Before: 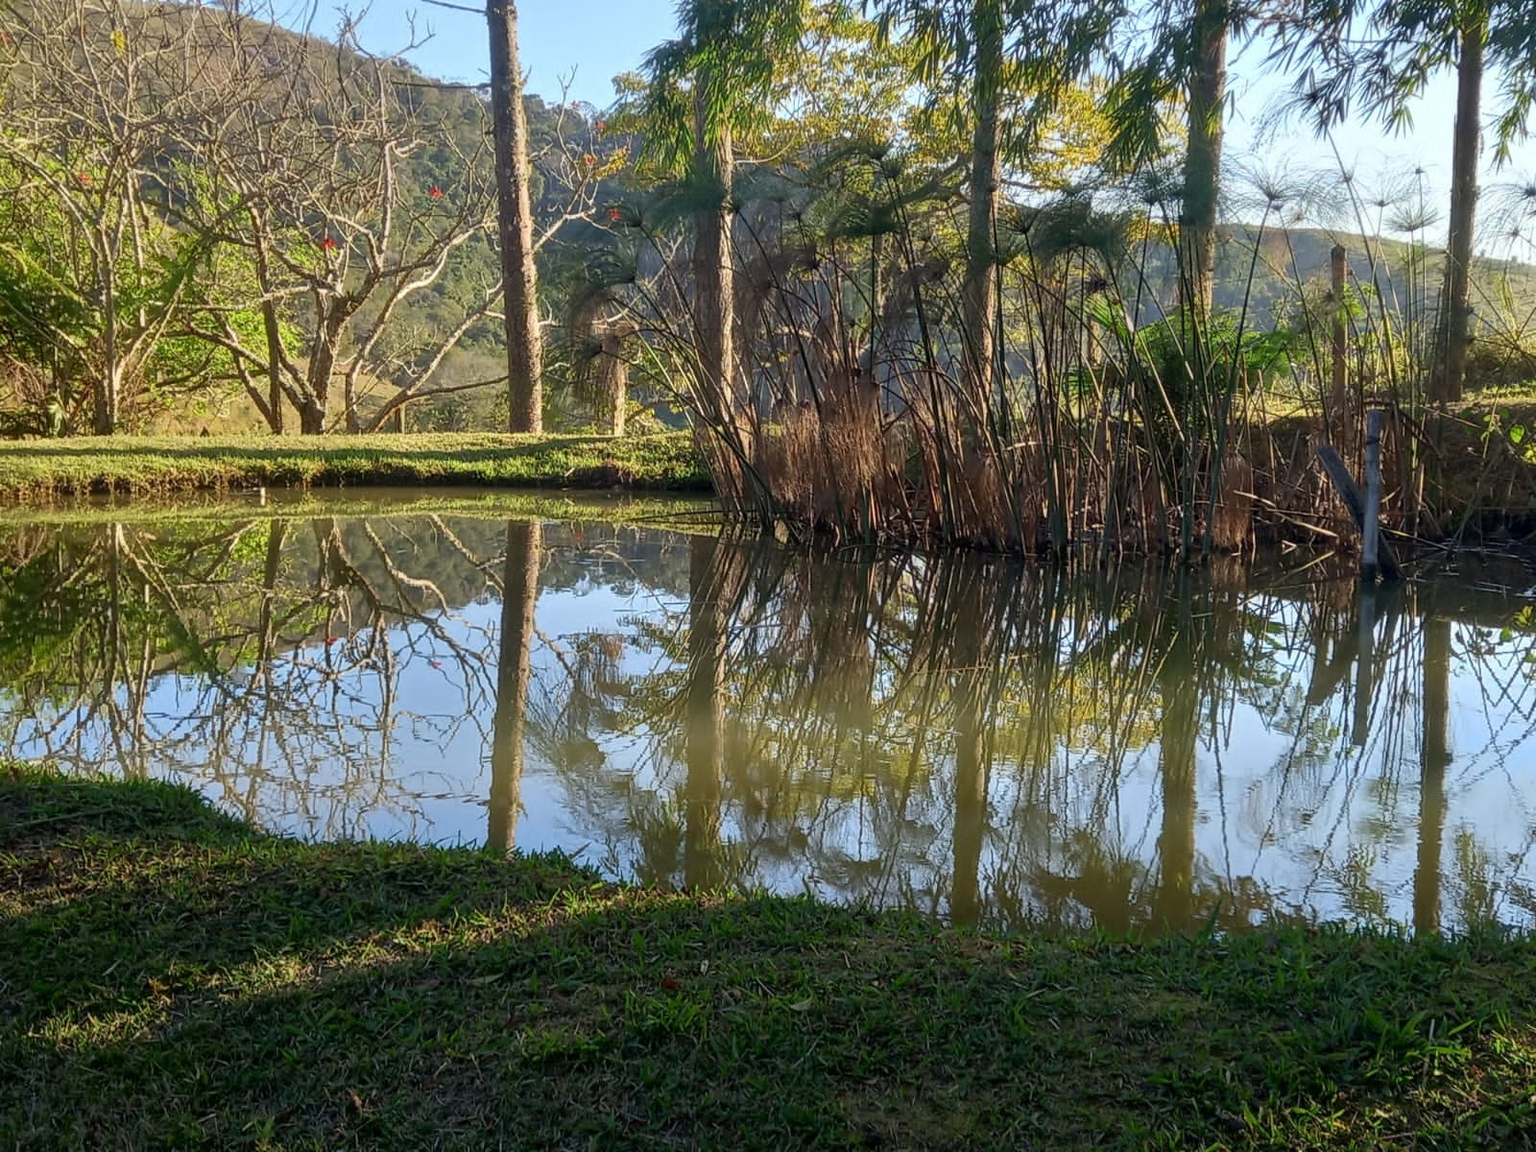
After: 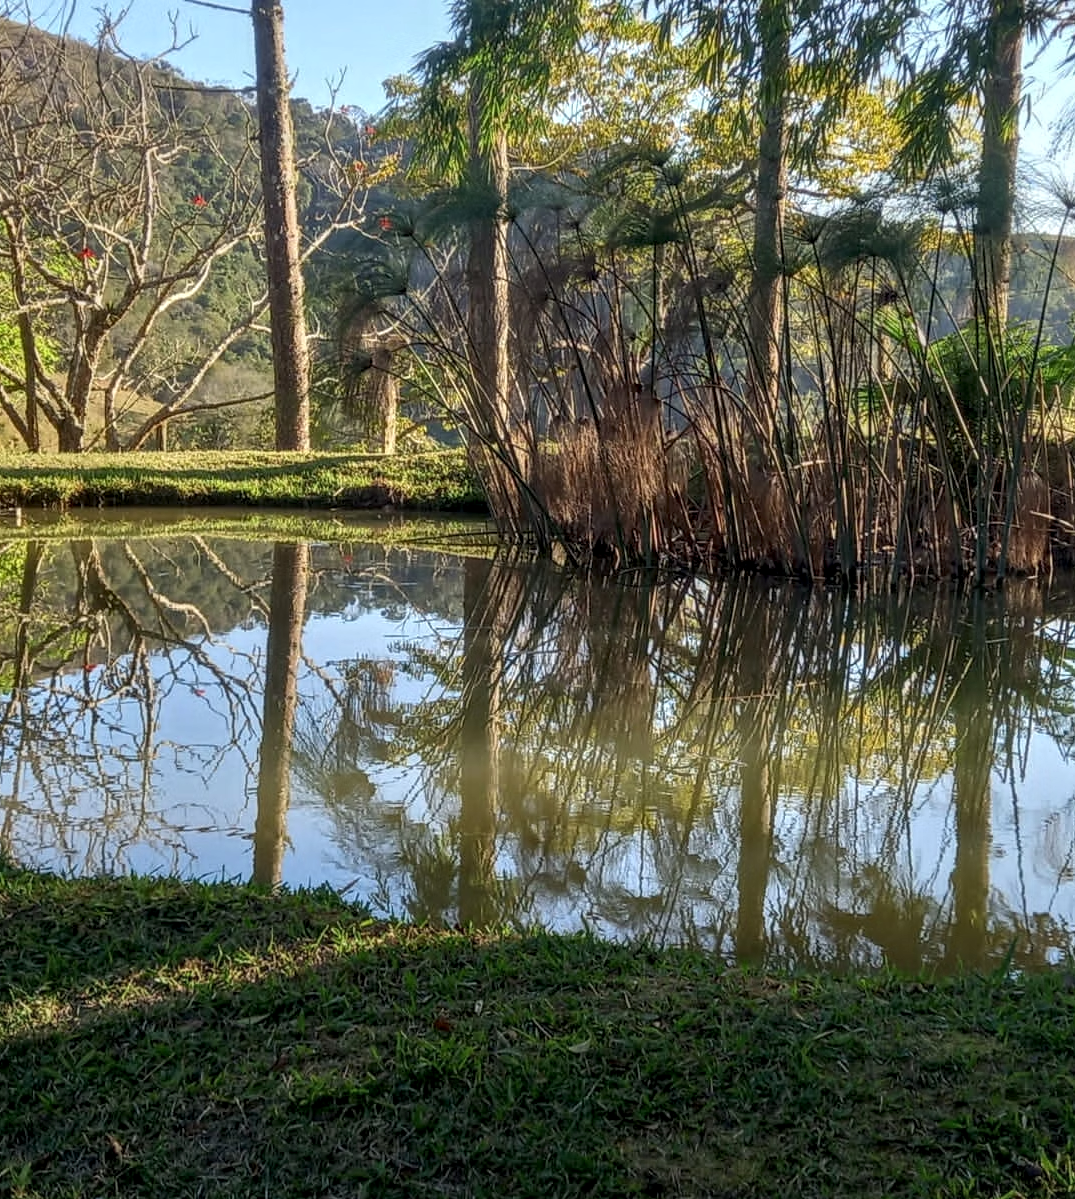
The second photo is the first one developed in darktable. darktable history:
crop and rotate: left 15.953%, right 16.811%
local contrast: detail 130%
